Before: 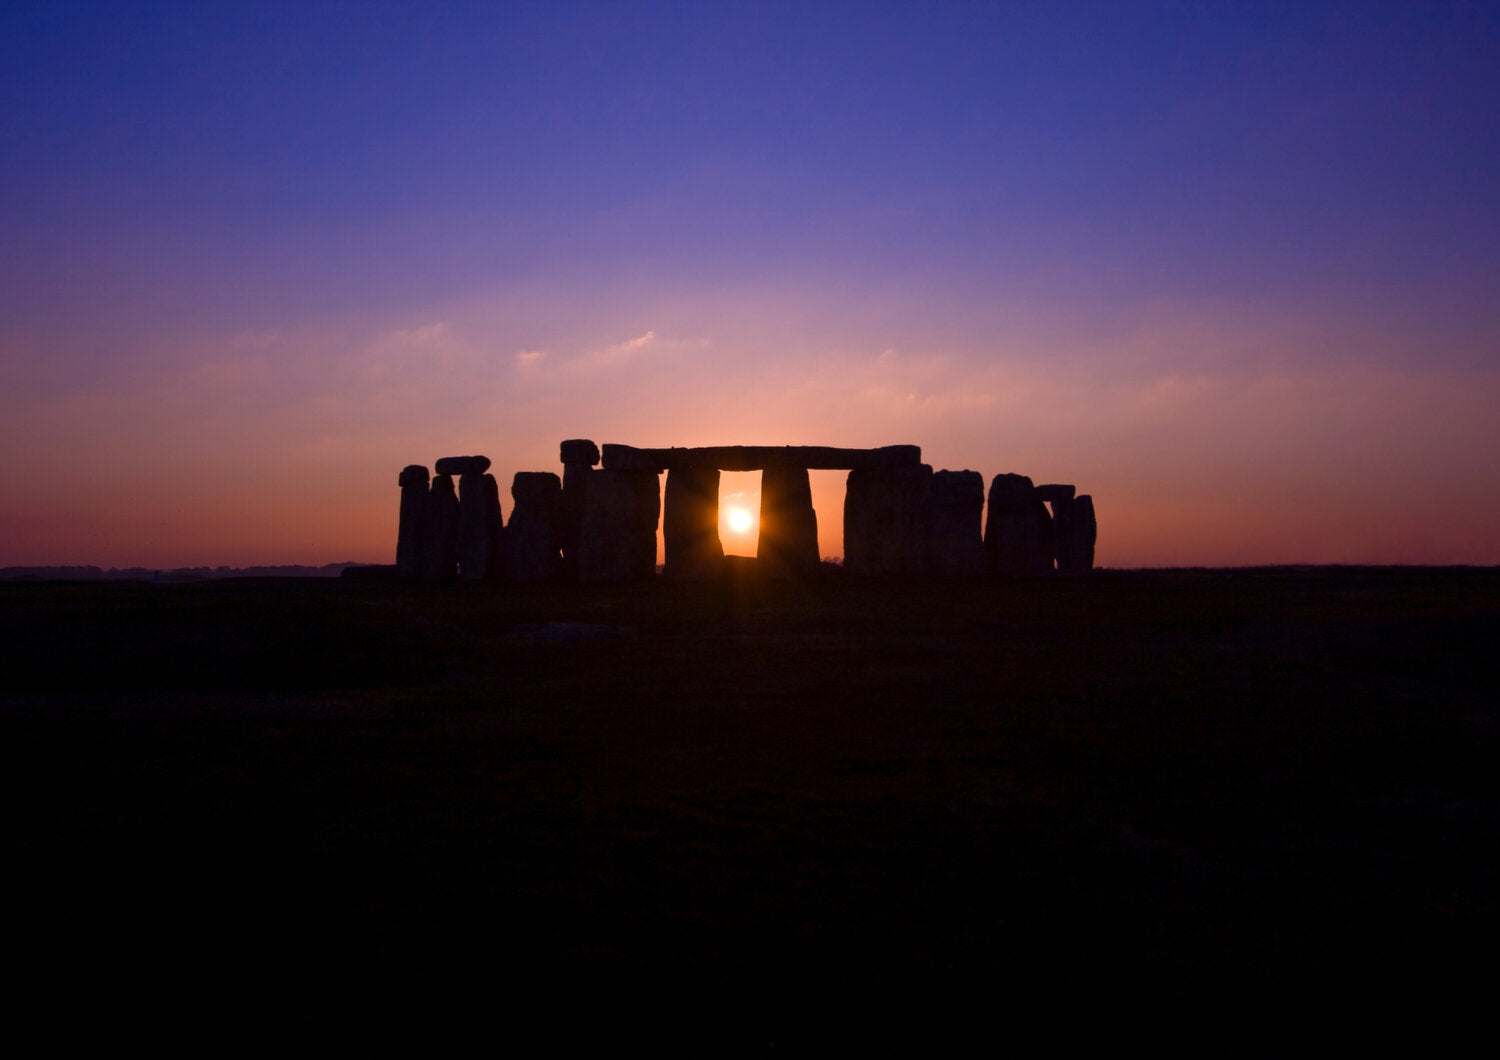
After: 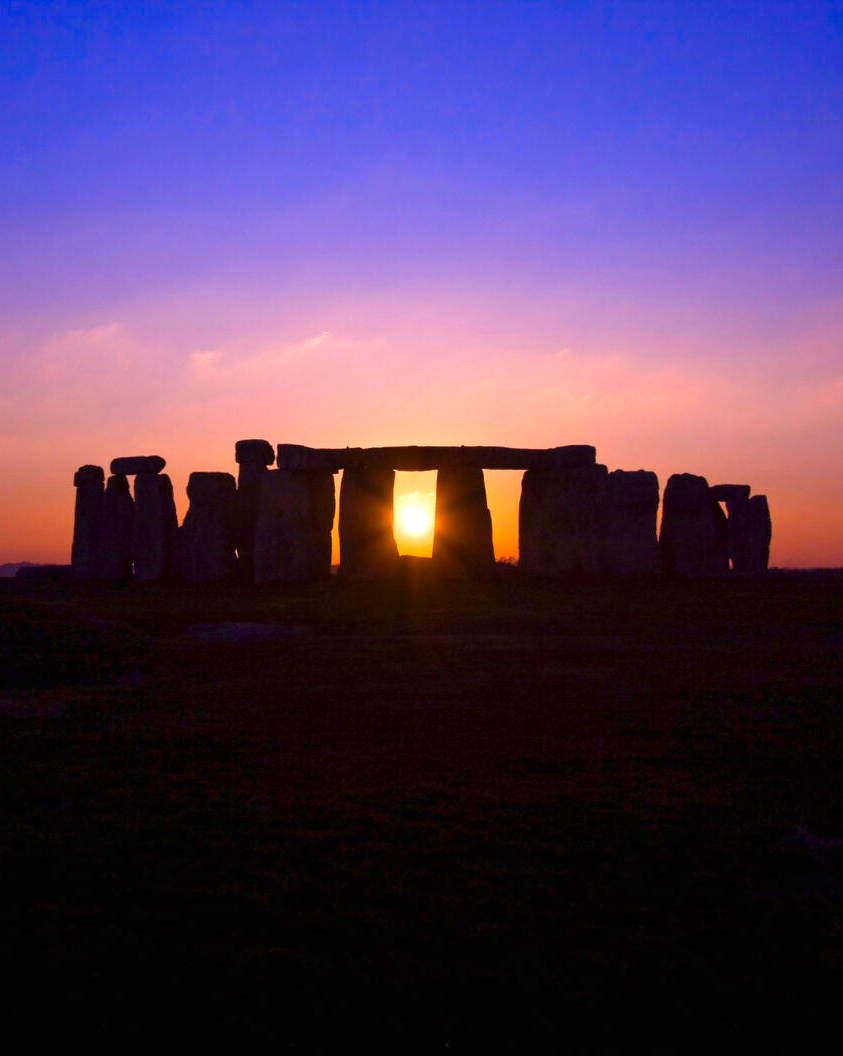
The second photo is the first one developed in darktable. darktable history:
color balance rgb: linear chroma grading › global chroma 33.4%
crop: left 21.674%, right 22.086%
exposure: black level correction 0, exposure 0.7 EV, compensate exposure bias true, compensate highlight preservation false
